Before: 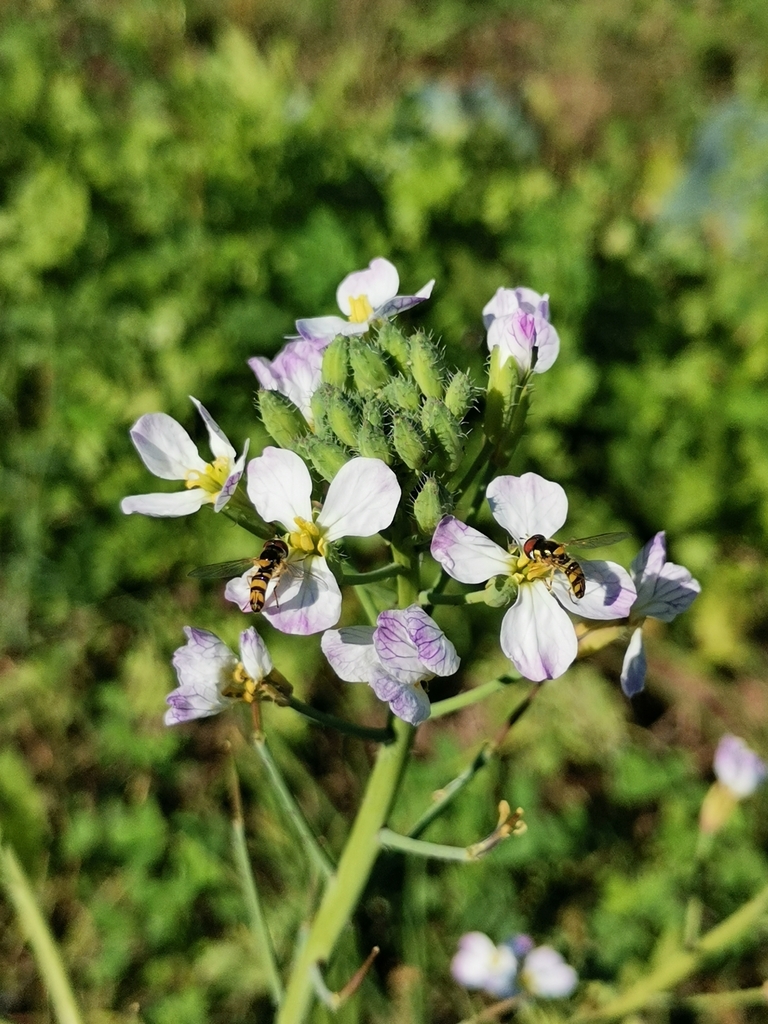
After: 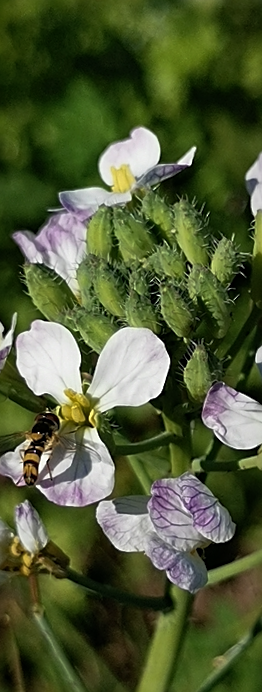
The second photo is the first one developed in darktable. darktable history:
rotate and perspective: rotation -2.12°, lens shift (vertical) 0.009, lens shift (horizontal) -0.008, automatic cropping original format, crop left 0.036, crop right 0.964, crop top 0.05, crop bottom 0.959
rgb curve: curves: ch0 [(0, 0) (0.415, 0.237) (1, 1)]
tone equalizer: on, module defaults
sharpen: on, module defaults
vignetting: fall-off start 80.87%, fall-off radius 61.59%, brightness -0.384, saturation 0.007, center (0, 0.007), automatic ratio true, width/height ratio 1.418
crop and rotate: left 29.476%, top 10.214%, right 35.32%, bottom 17.333%
